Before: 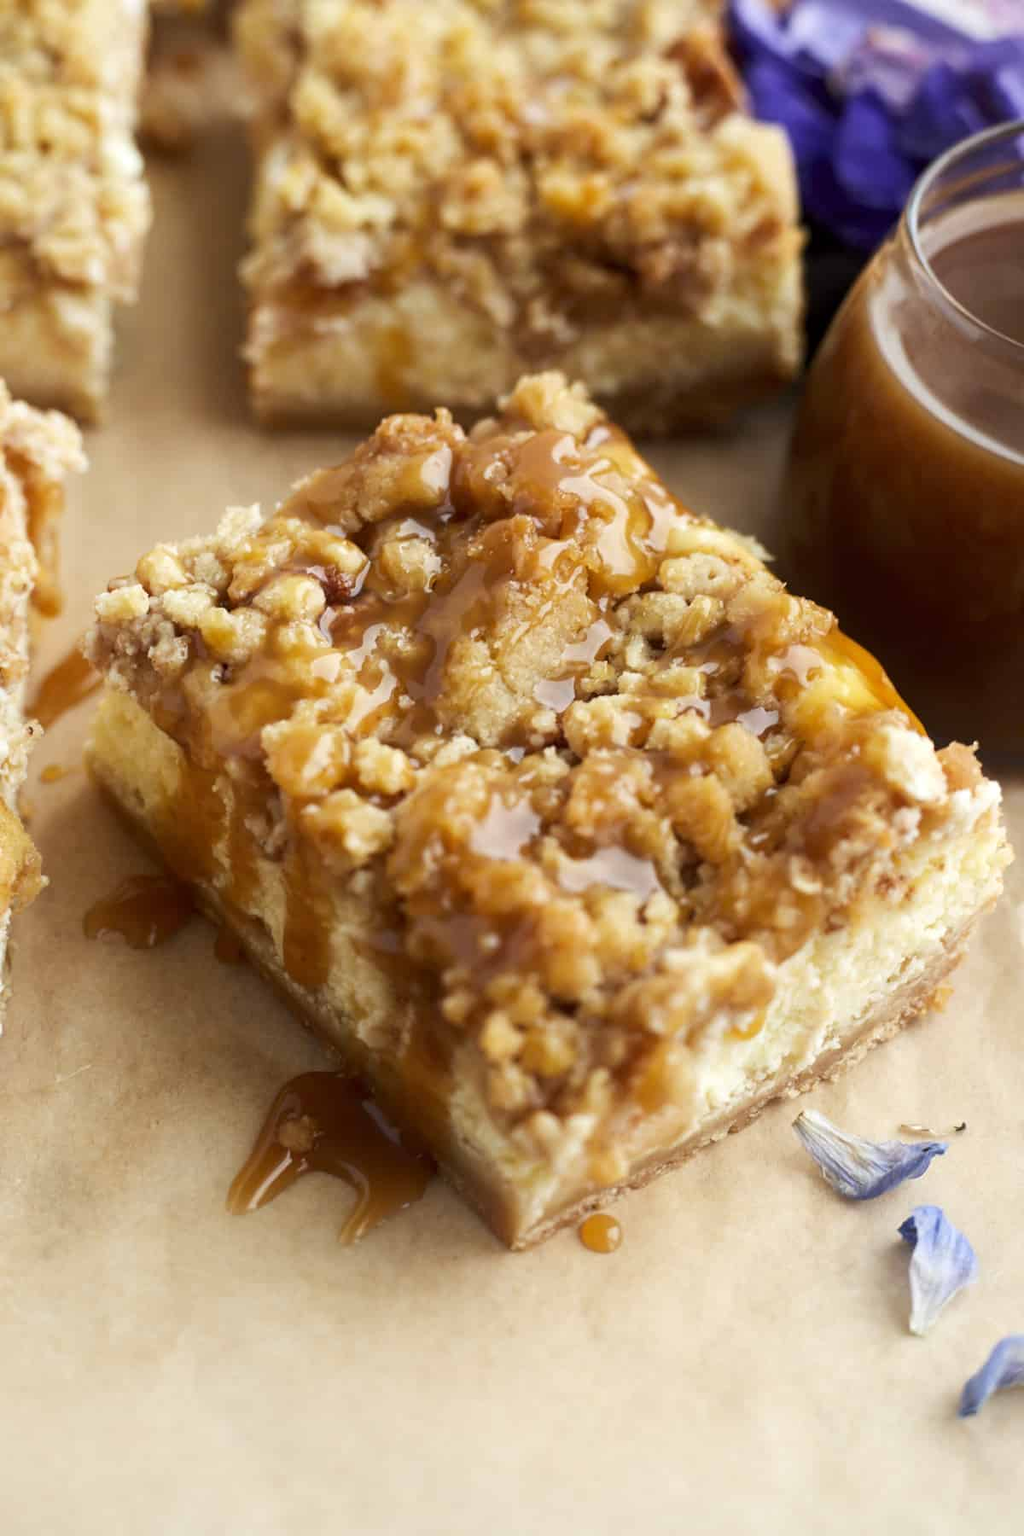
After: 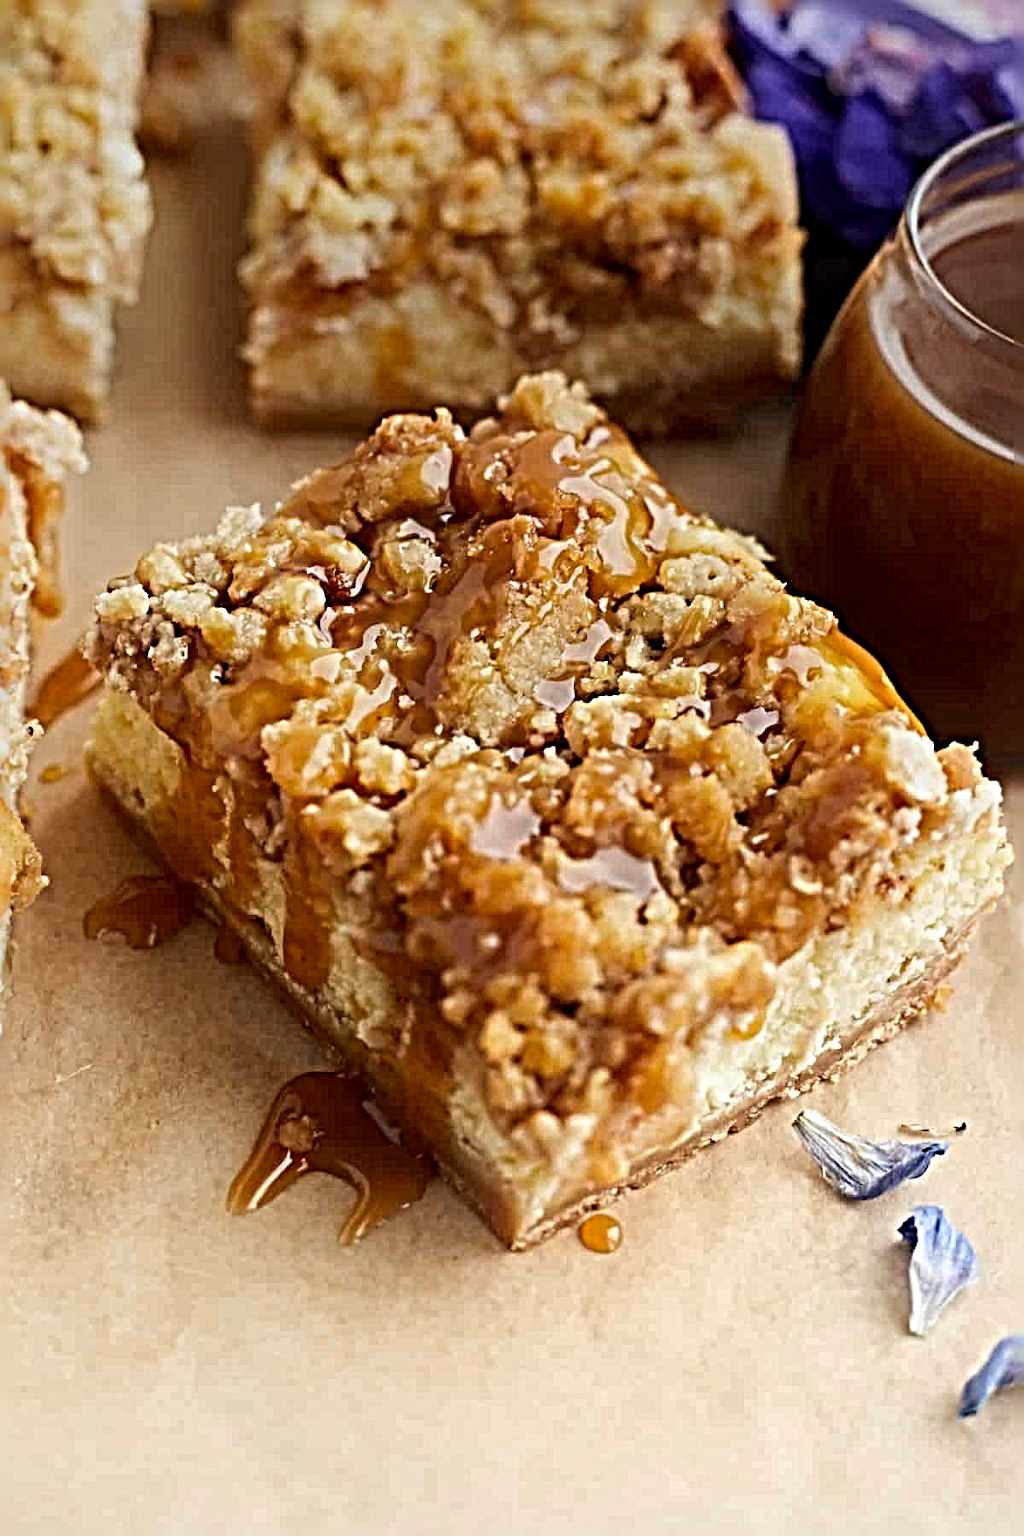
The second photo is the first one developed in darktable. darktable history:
sharpen: radius 6.3, amount 1.8, threshold 0
graduated density: on, module defaults
white balance: emerald 1
